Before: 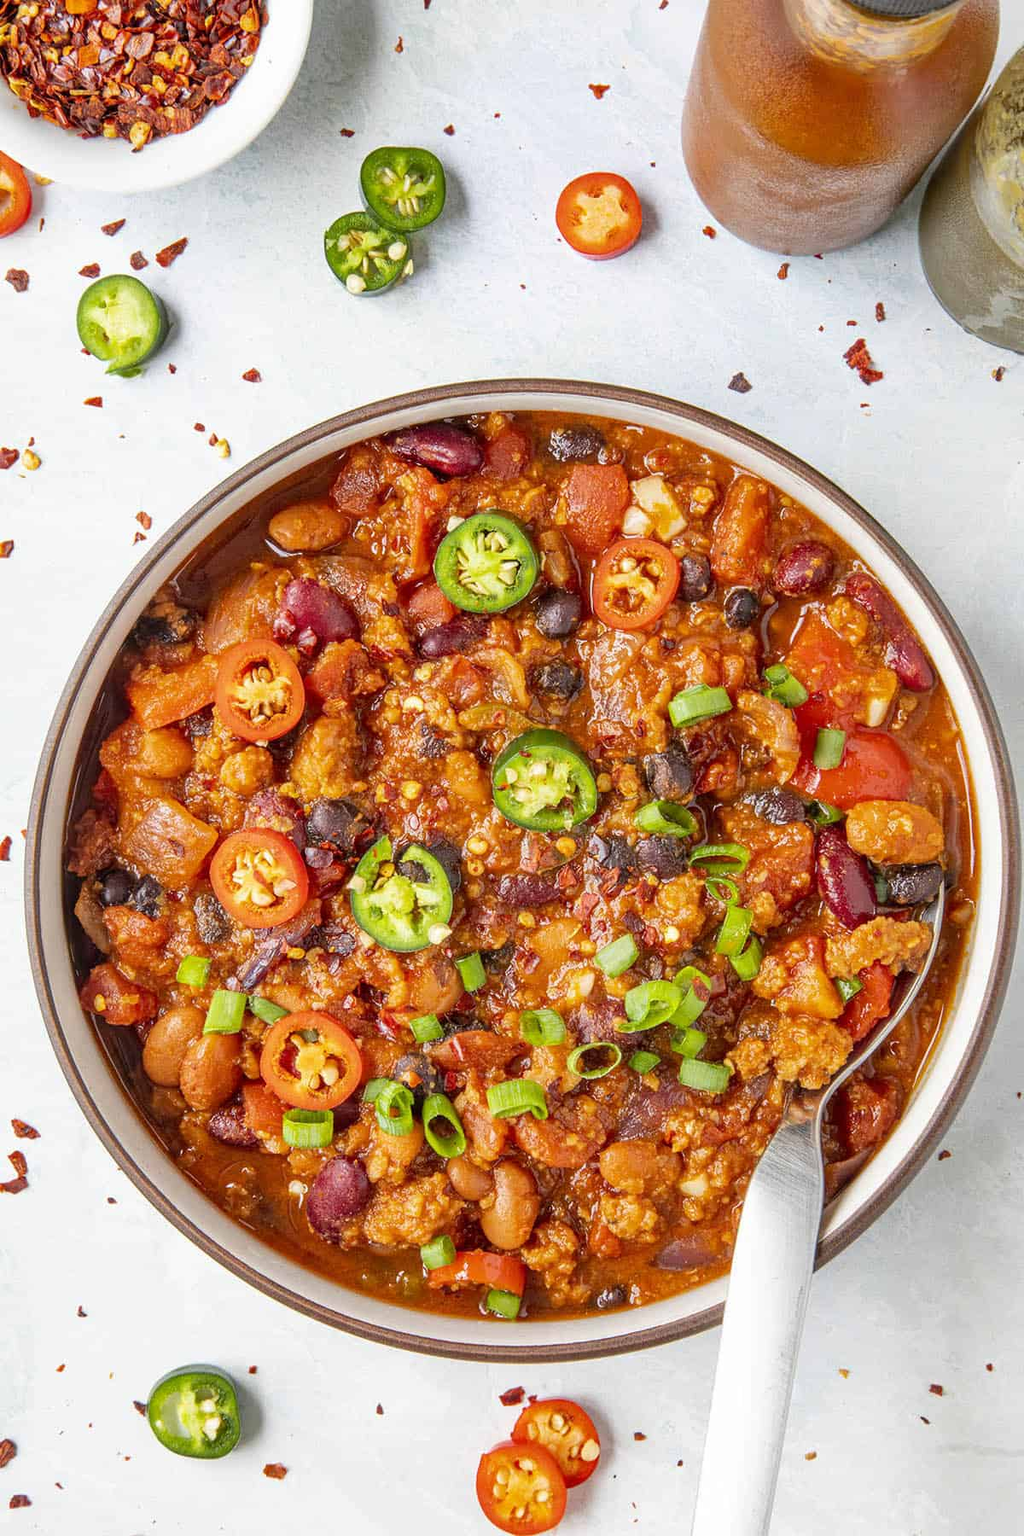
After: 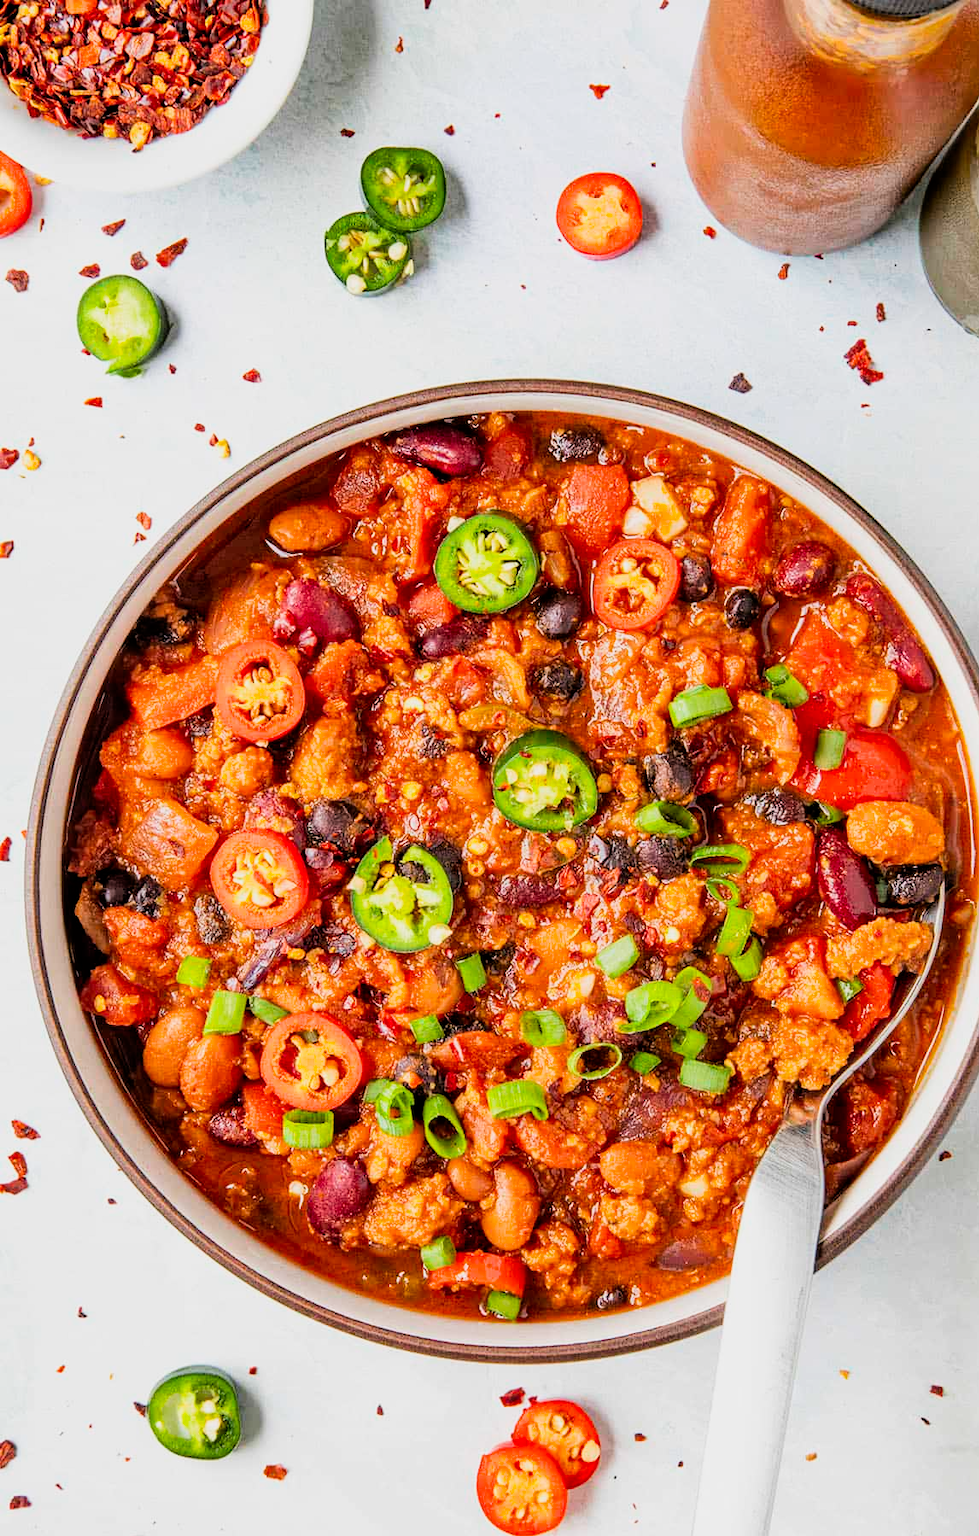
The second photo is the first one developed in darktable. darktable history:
contrast brightness saturation: contrast 0.037, saturation 0.161
filmic rgb: black relative exposure -5.14 EV, white relative exposure 3.51 EV, hardness 3.19, contrast 1.395, highlights saturation mix -49.78%
crop: right 4.387%, bottom 0.05%
